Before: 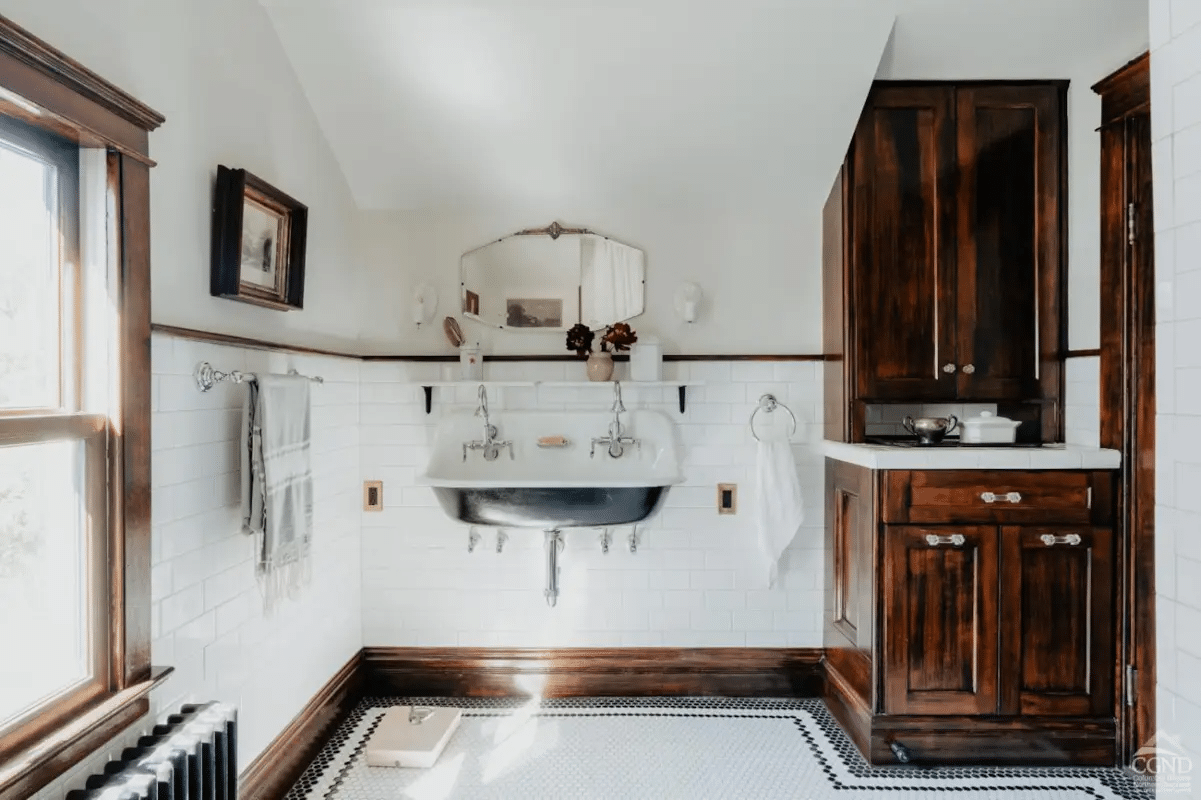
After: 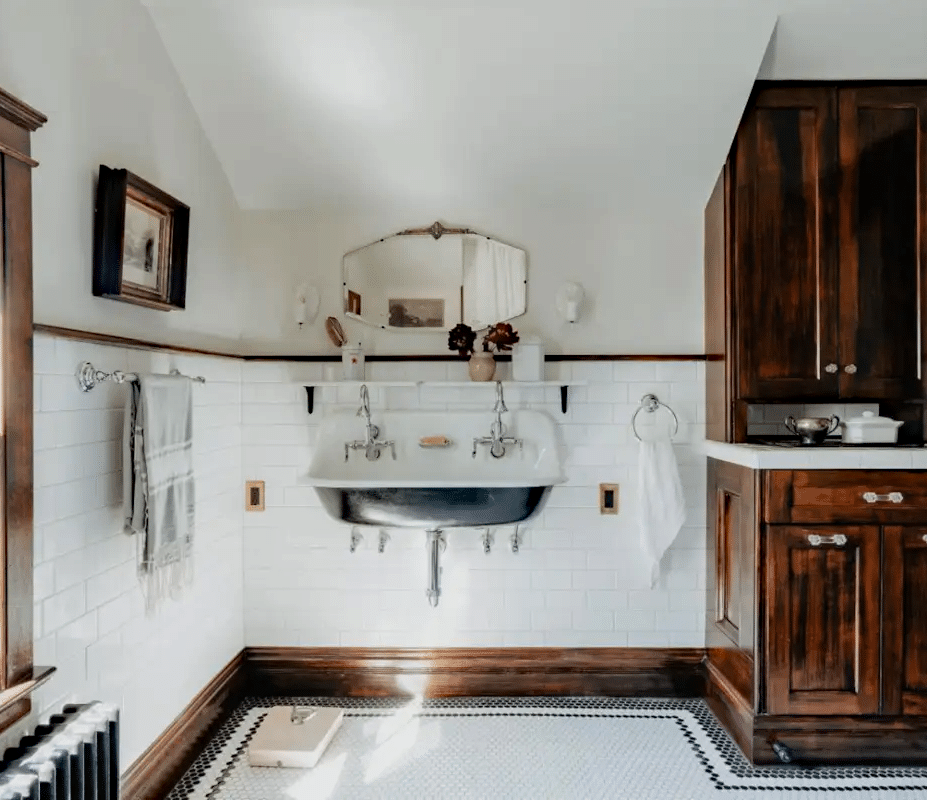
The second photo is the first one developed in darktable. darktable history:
crop: left 9.895%, right 12.899%
haze removal: strength 0.289, distance 0.248, compatibility mode true, adaptive false
